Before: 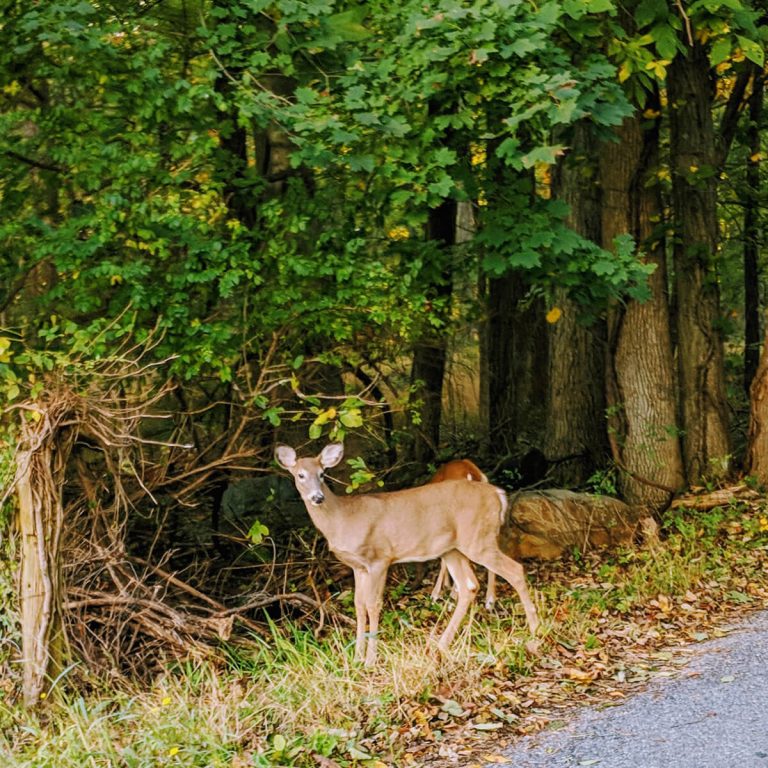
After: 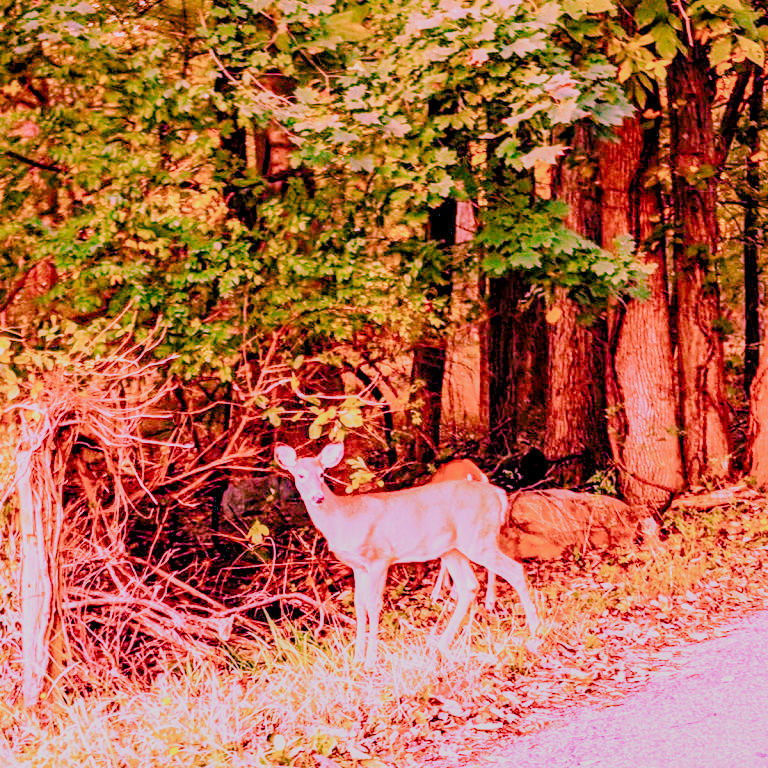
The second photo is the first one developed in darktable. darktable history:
local contrast: on, module defaults
raw chromatic aberrations: on, module defaults
color balance rgb: perceptual saturation grading › global saturation 25%, perceptual brilliance grading › mid-tones 10%, perceptual brilliance grading › shadows 15%, global vibrance 20%
exposure: black level correction 0.001, exposure 0.5 EV, compensate exposure bias true, compensate highlight preservation false
filmic rgb: black relative exposure -7.65 EV, white relative exposure 4.56 EV, hardness 3.61
highlight reconstruction: method reconstruct color, iterations 1, diameter of reconstruction 64 px
hot pixels: on, module defaults
lens correction: scale 1.01, crop 1, focal 85, aperture 2.8, distance 10.02, camera "Canon EOS RP", lens "Canon RF 85mm F2 MACRO IS STM"
raw denoise: x [[0, 0.25, 0.5, 0.75, 1] ×4]
tone equalizer "mask blending: all purposes": on, module defaults
white balance: red 2.107, blue 1.593
base curve: curves: ch0 [(0, 0) (0.032, 0.037) (0.105, 0.228) (0.435, 0.76) (0.856, 0.983) (1, 1)], preserve colors none | blend: blend mode average, opacity 20%; mask: uniform (no mask)
contrast brightness saturation: brightness -1, saturation 1 | blend: blend mode average, opacity 20%; mask: uniform (no mask)
filmic: grey point source 9, black point source -8.55, white point source 3.45, grey point target 18, white point target 100, output power 2.2, latitude stops 3.5, contrast 1.62, saturation 60, global saturation 70, balance -12, preserve color 1 | blend: blend mode average, opacity 100%; mask: uniform (no mask)
levels: levels [0, 0.478, 1] | blend: blend mode average, opacity 50%; mask: uniform (no mask)
sharpen: radius 4 | blend: blend mode average, opacity 50%; mask: uniform (no mask)
tone curve: curves: ch0 [(0, 0) (0.004, 0.002) (0.02, 0.013) (0.218, 0.218) (0.664, 0.718) (0.832, 0.873) (1, 1)], preserve colors none | blend: blend mode average, opacity 100%; mask: uniform (no mask)
